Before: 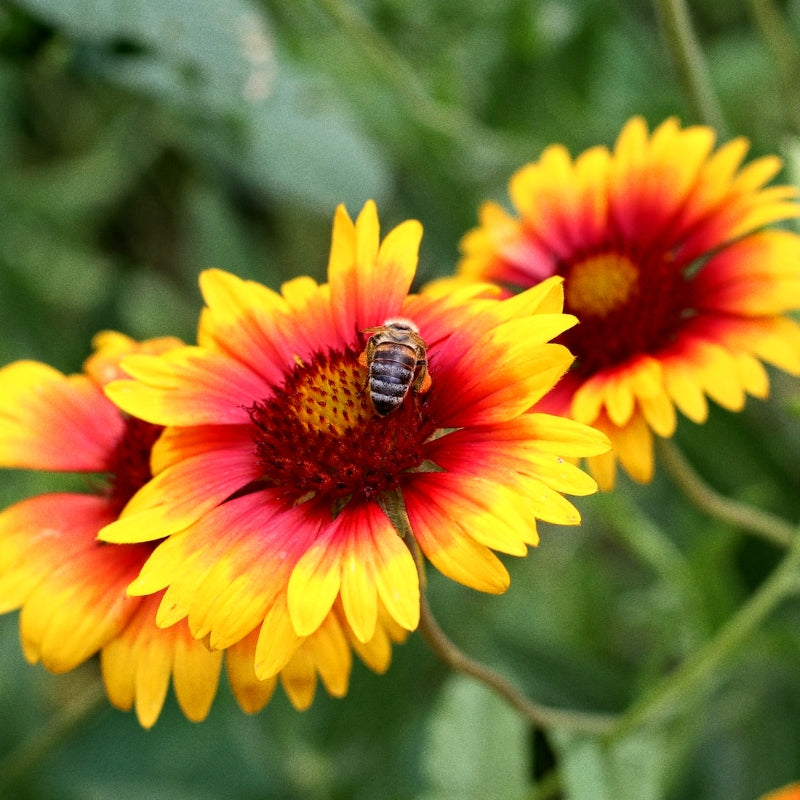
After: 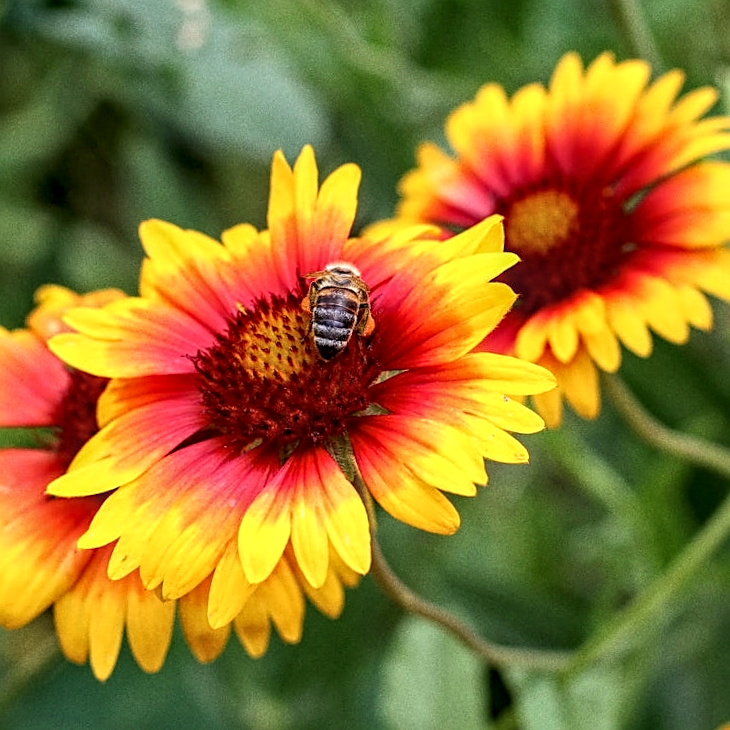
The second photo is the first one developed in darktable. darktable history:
sharpen: on, module defaults
color balance: contrast -0.5%
crop and rotate: angle 1.96°, left 5.673%, top 5.673%
local contrast: detail 130%
